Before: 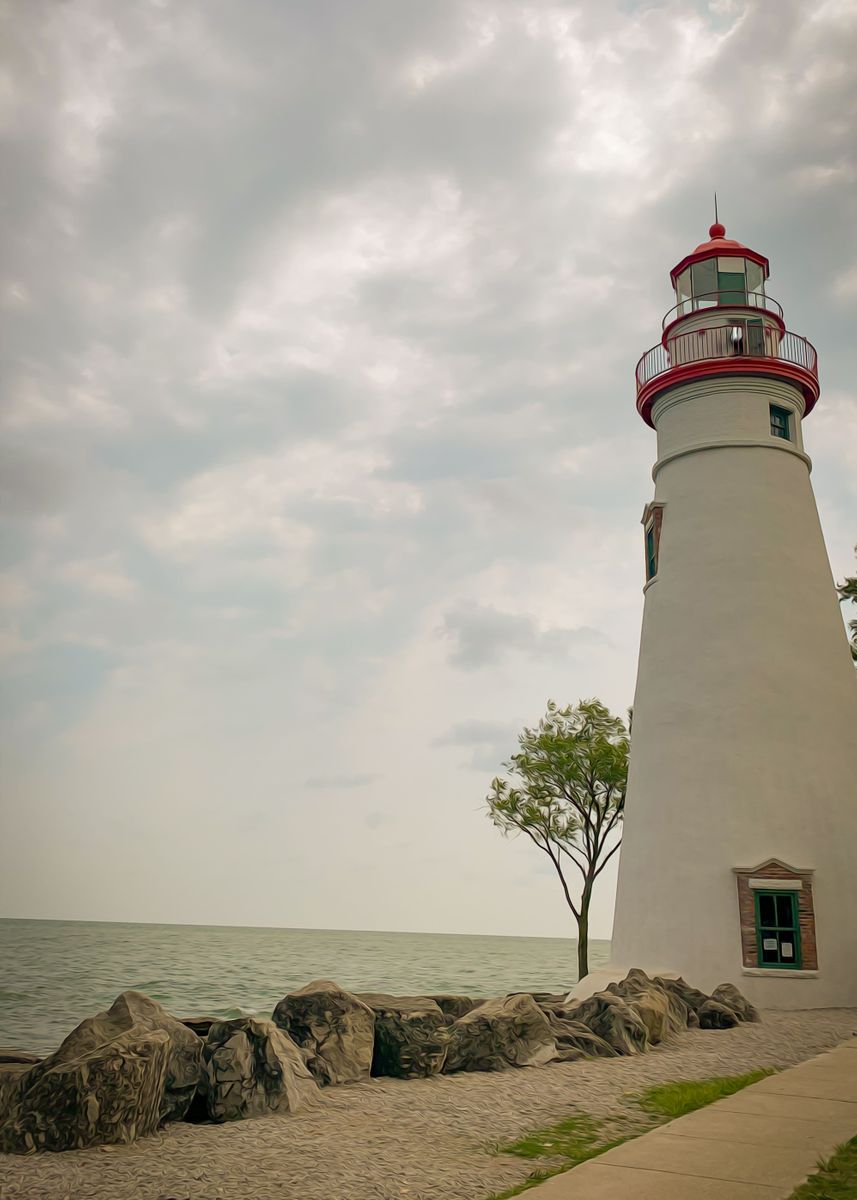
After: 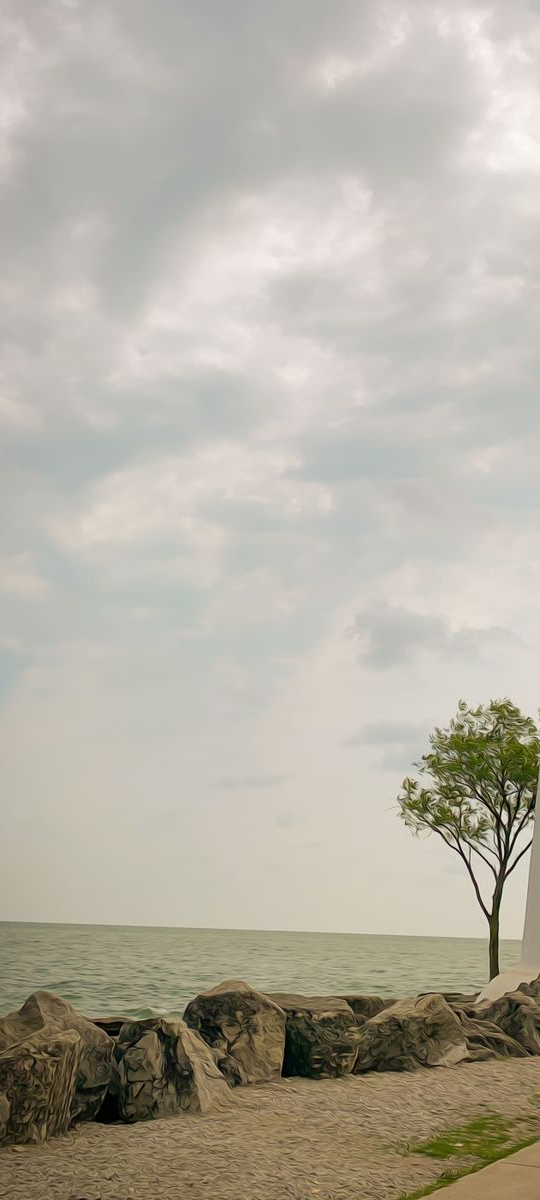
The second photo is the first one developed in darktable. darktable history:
crop: left 10.479%, right 26.436%
